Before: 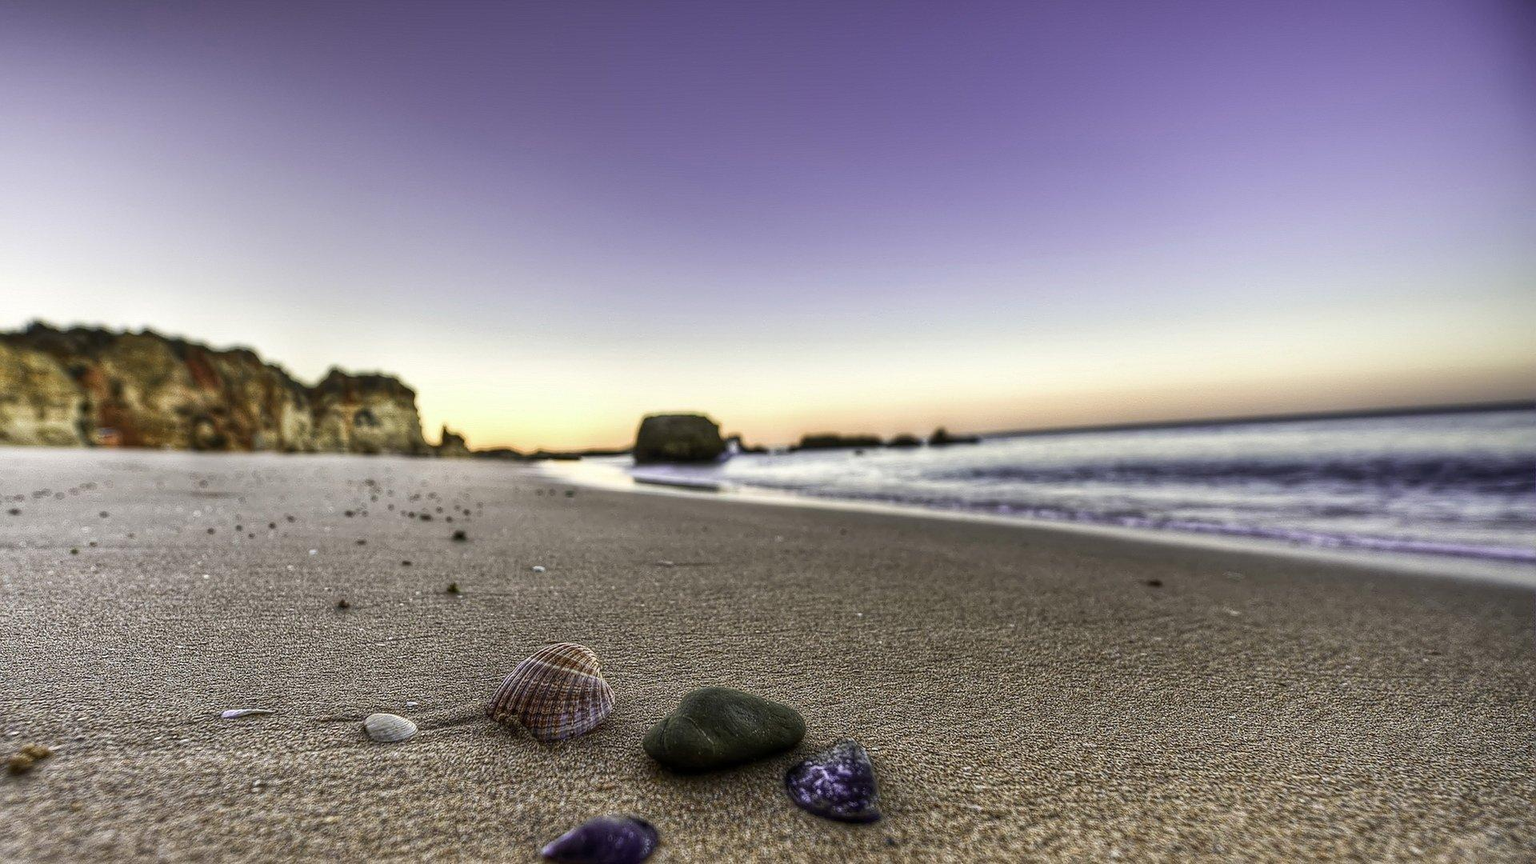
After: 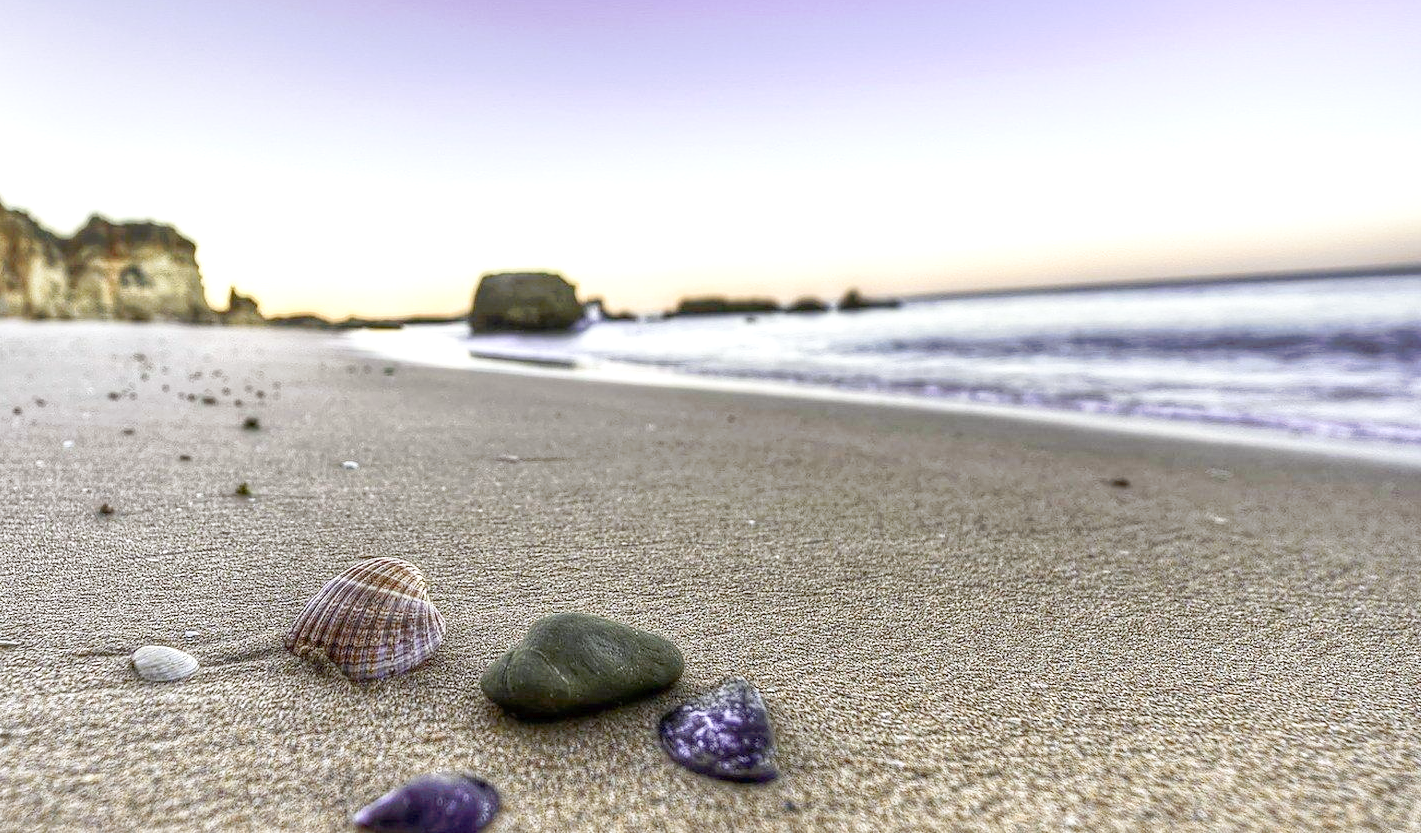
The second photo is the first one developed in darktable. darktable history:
exposure: exposure 0.6 EV, compensate highlight preservation false
white balance: red 0.974, blue 1.044
tone curve: curves: ch0 [(0, 0) (0.003, 0.013) (0.011, 0.017) (0.025, 0.035) (0.044, 0.093) (0.069, 0.146) (0.1, 0.179) (0.136, 0.243) (0.177, 0.294) (0.224, 0.332) (0.277, 0.412) (0.335, 0.454) (0.399, 0.531) (0.468, 0.611) (0.543, 0.669) (0.623, 0.738) (0.709, 0.823) (0.801, 0.881) (0.898, 0.951) (1, 1)], preserve colors none
crop: left 16.871%, top 22.857%, right 9.116%
